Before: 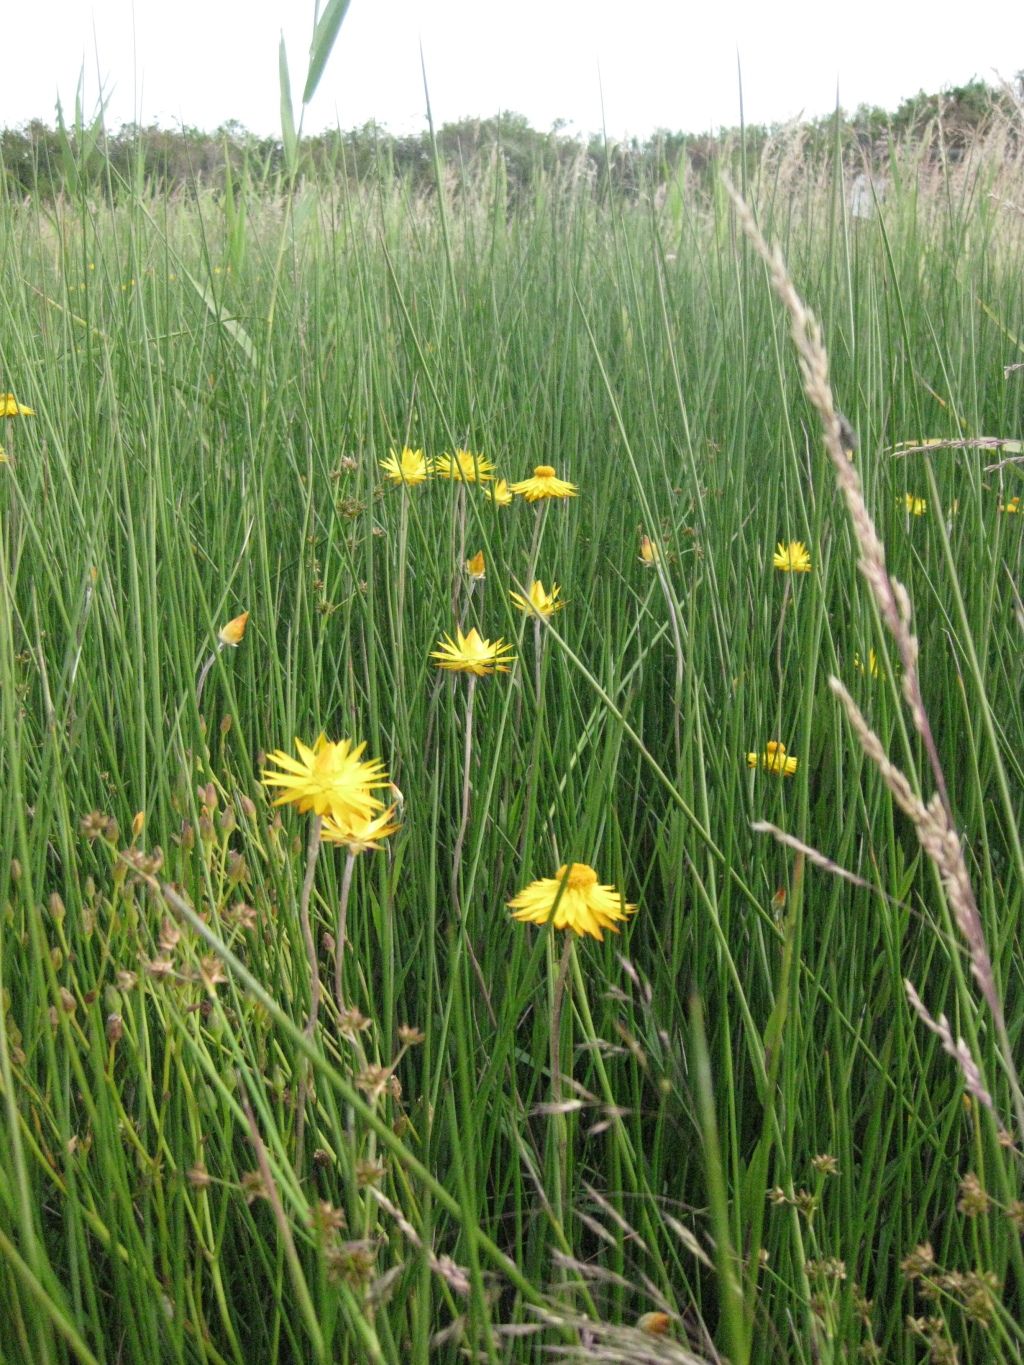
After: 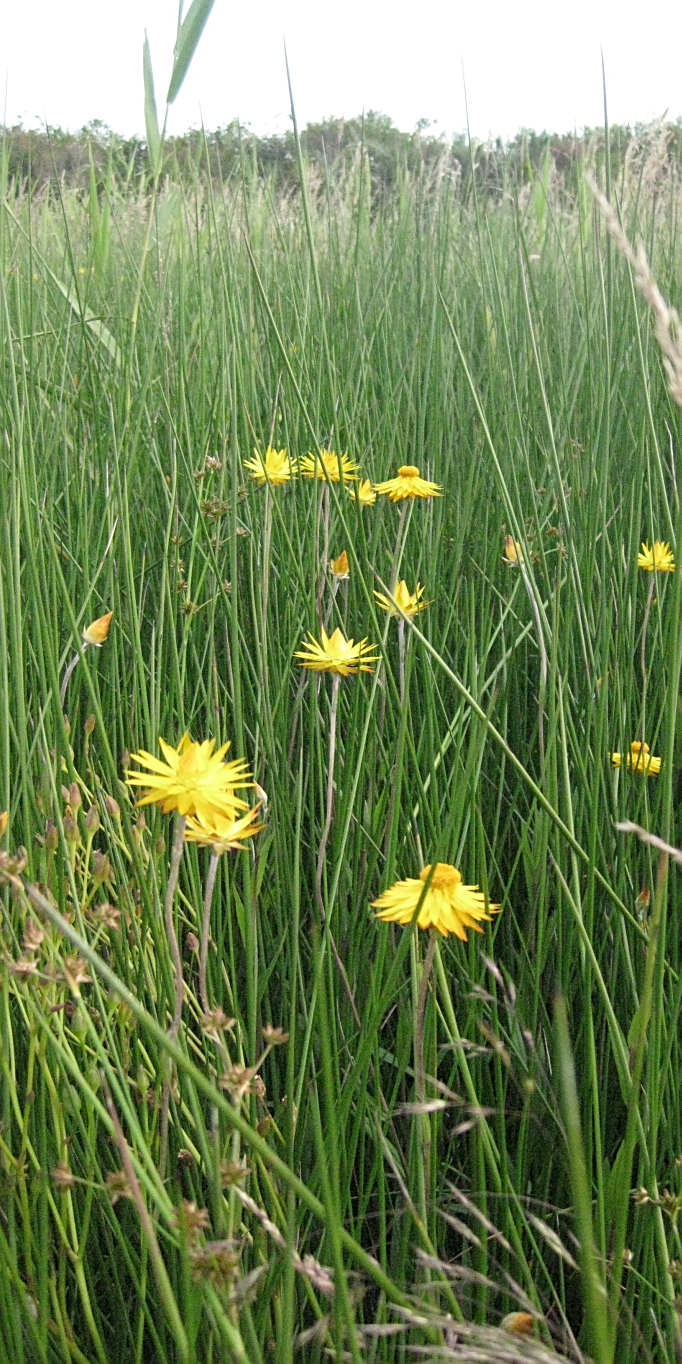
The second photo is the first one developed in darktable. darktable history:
sharpen: on, module defaults
crop and rotate: left 13.37%, right 19.991%
